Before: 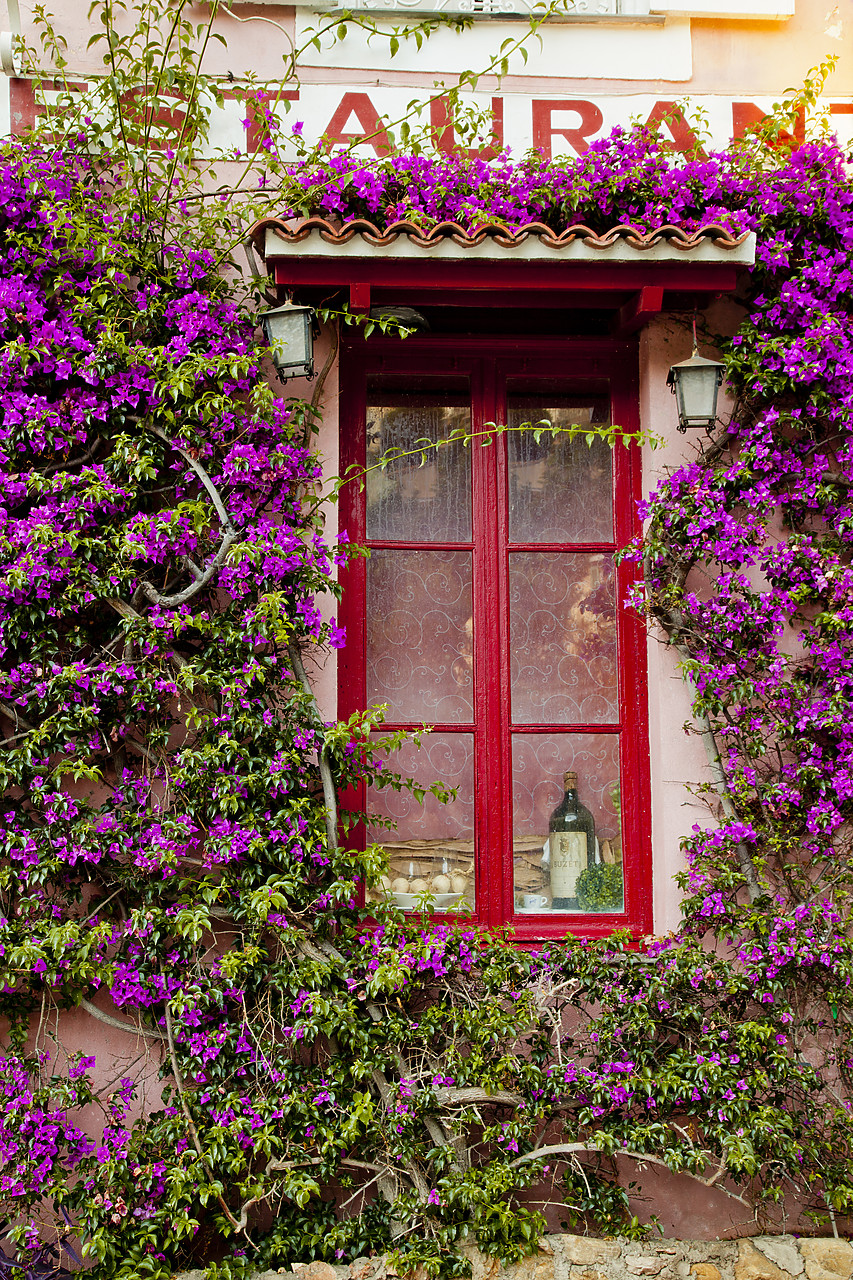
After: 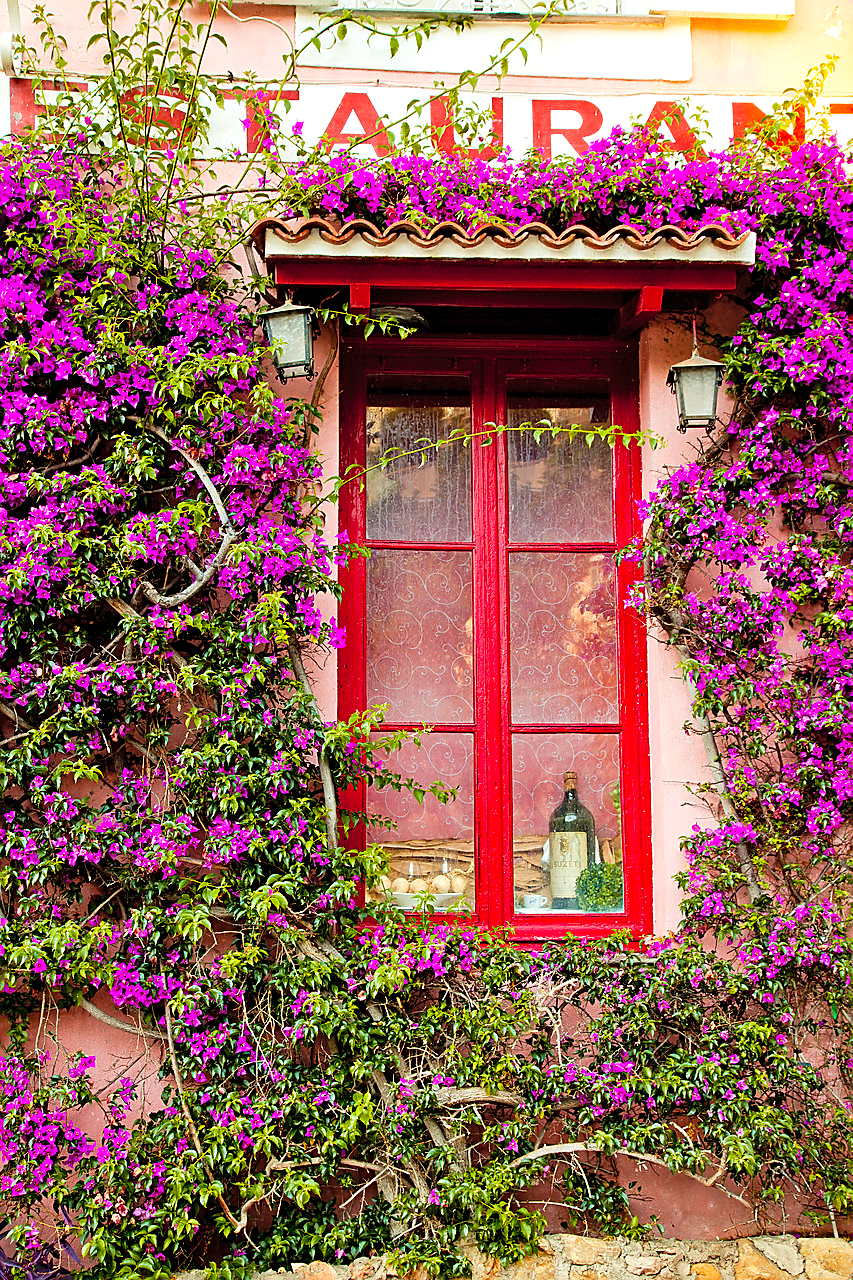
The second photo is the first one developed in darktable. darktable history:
contrast brightness saturation: brightness 0.094, saturation 0.193
exposure: exposure 0.298 EV, compensate highlight preservation false
sharpen: on, module defaults
